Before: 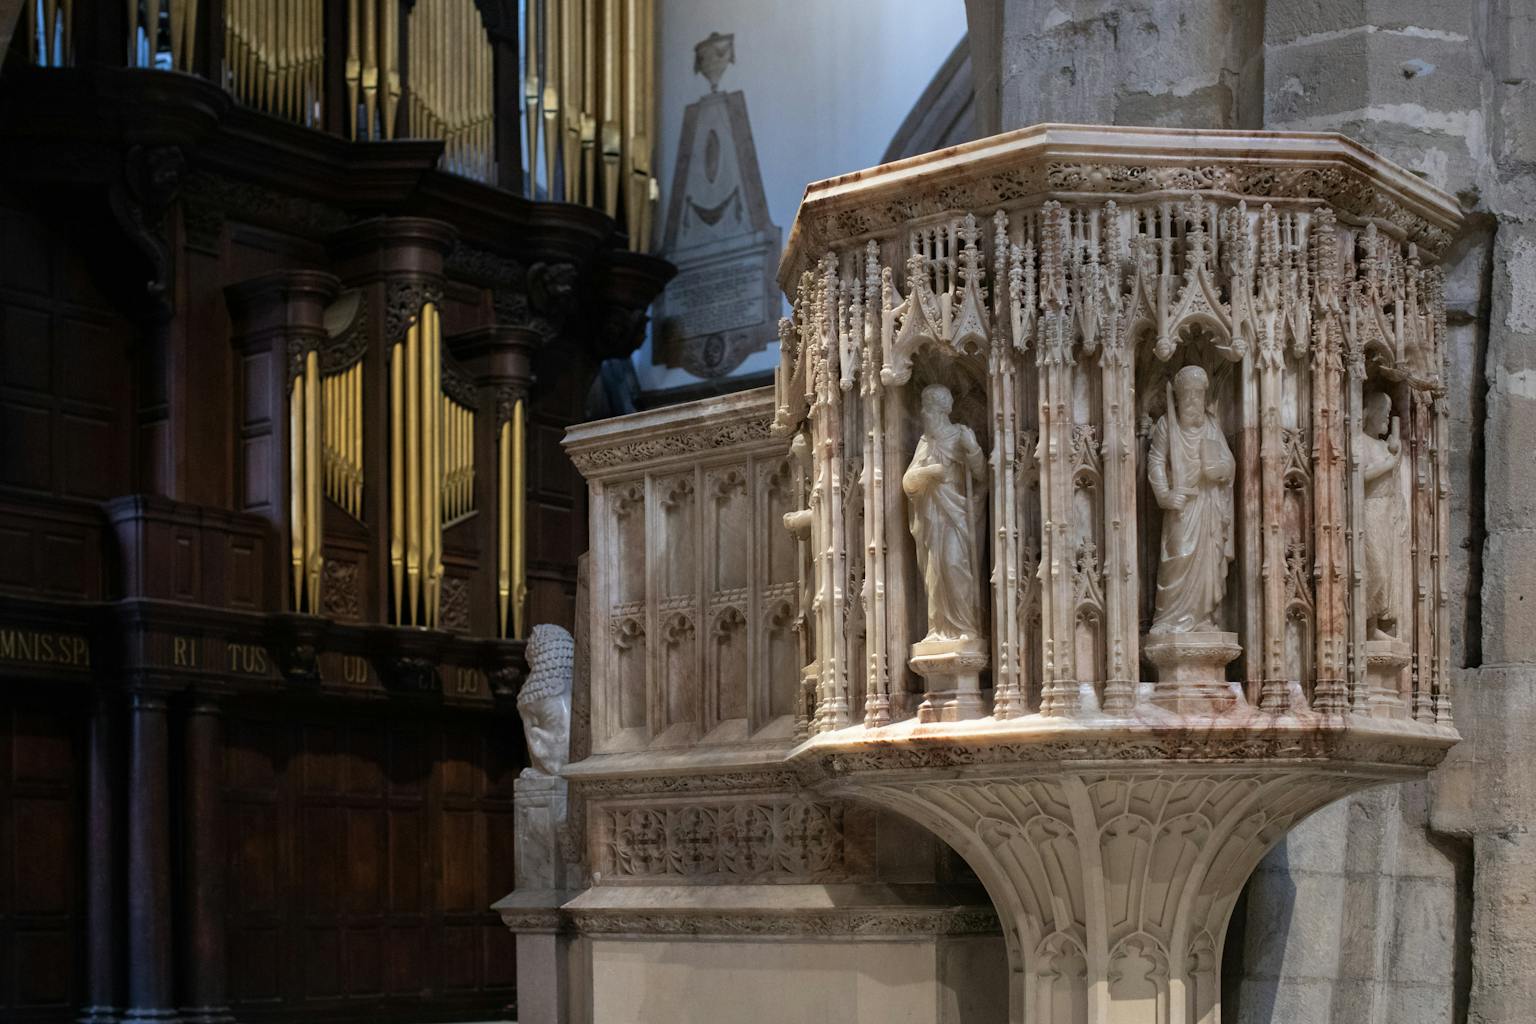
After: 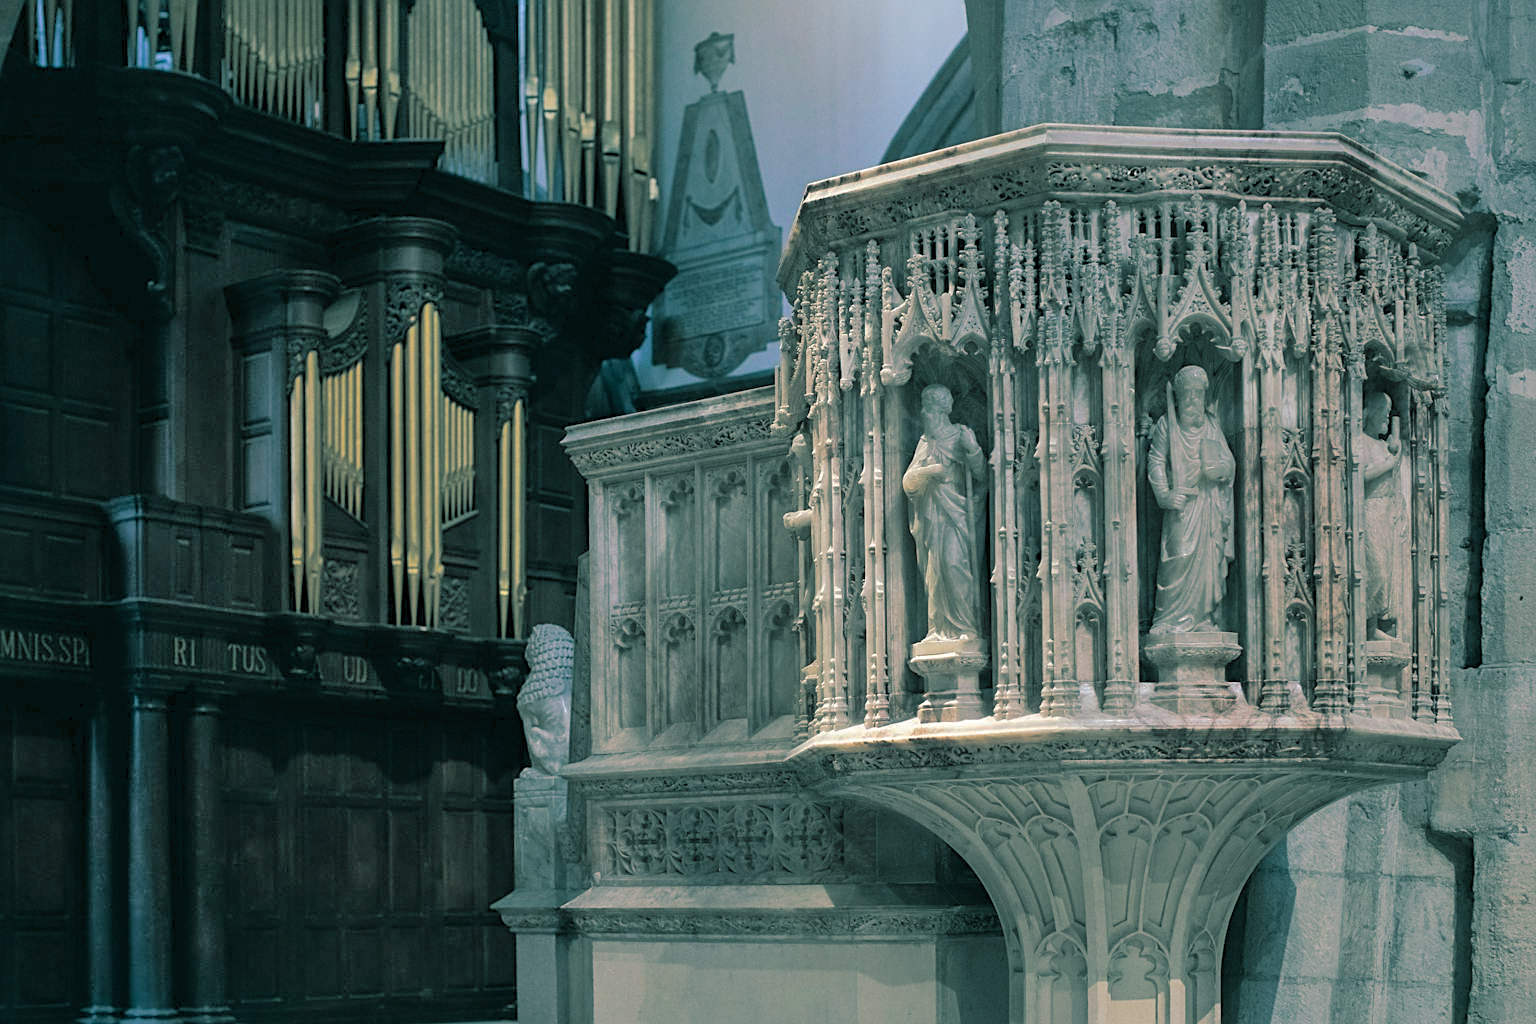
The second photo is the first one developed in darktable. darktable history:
shadows and highlights: on, module defaults
tone curve: curves: ch0 [(0, 0) (0.003, 0.018) (0.011, 0.024) (0.025, 0.038) (0.044, 0.067) (0.069, 0.098) (0.1, 0.13) (0.136, 0.165) (0.177, 0.205) (0.224, 0.249) (0.277, 0.304) (0.335, 0.365) (0.399, 0.432) (0.468, 0.505) (0.543, 0.579) (0.623, 0.652) (0.709, 0.725) (0.801, 0.802) (0.898, 0.876) (1, 1)], preserve colors none
split-toning: shadows › hue 186.43°, highlights › hue 49.29°, compress 30.29%
sharpen: on, module defaults
